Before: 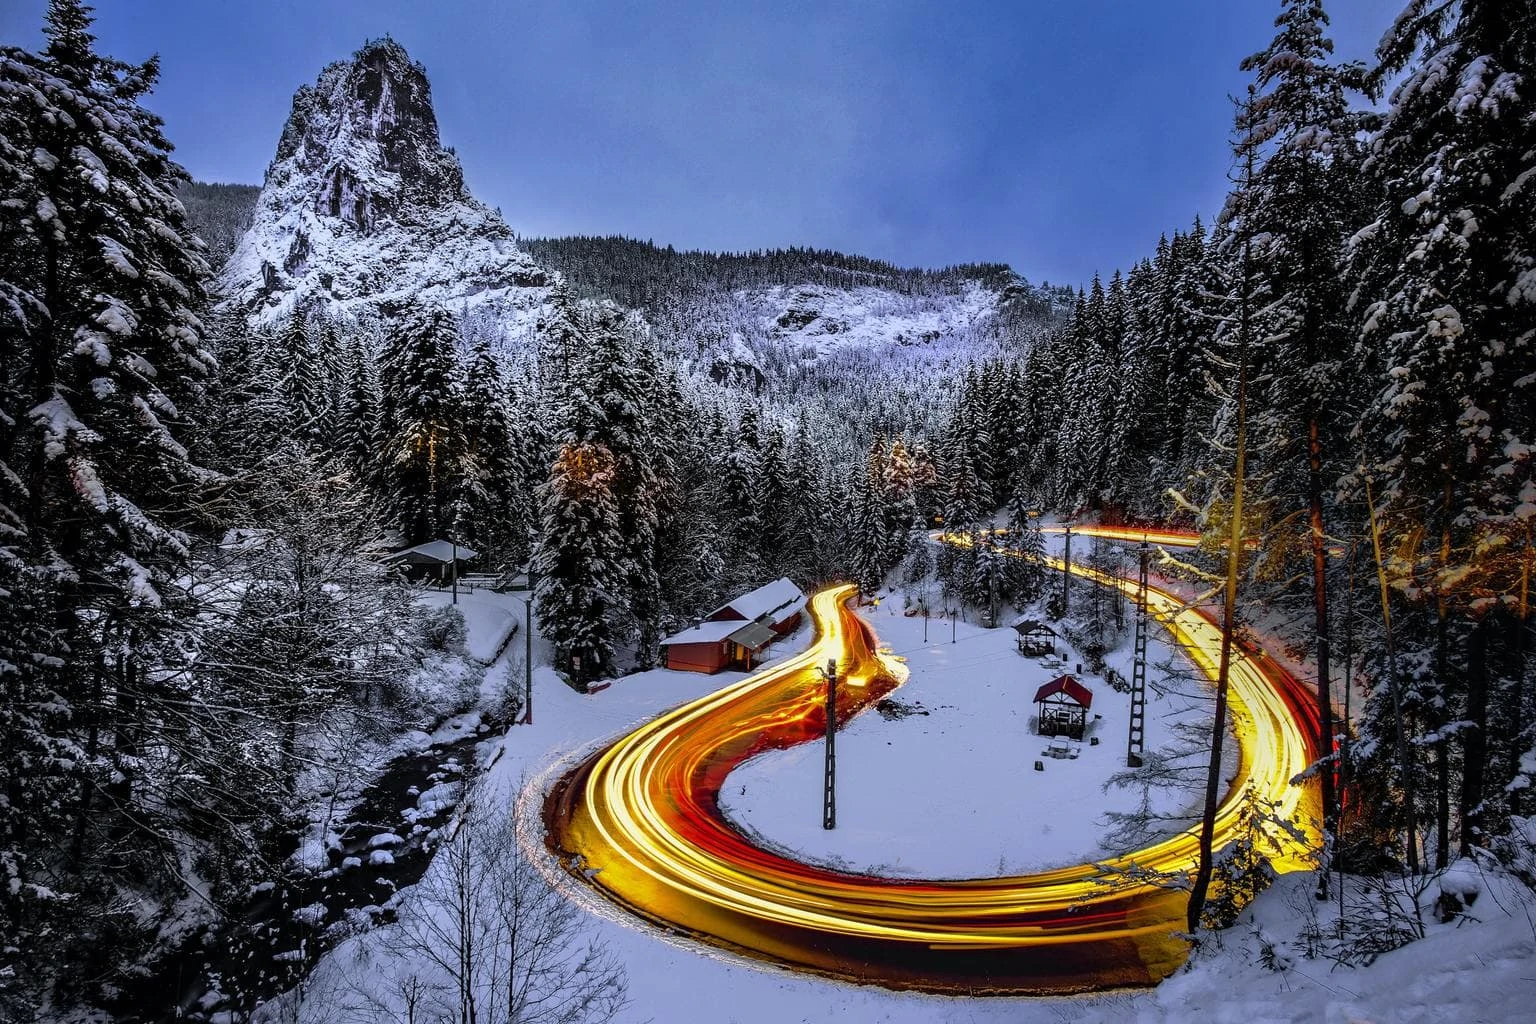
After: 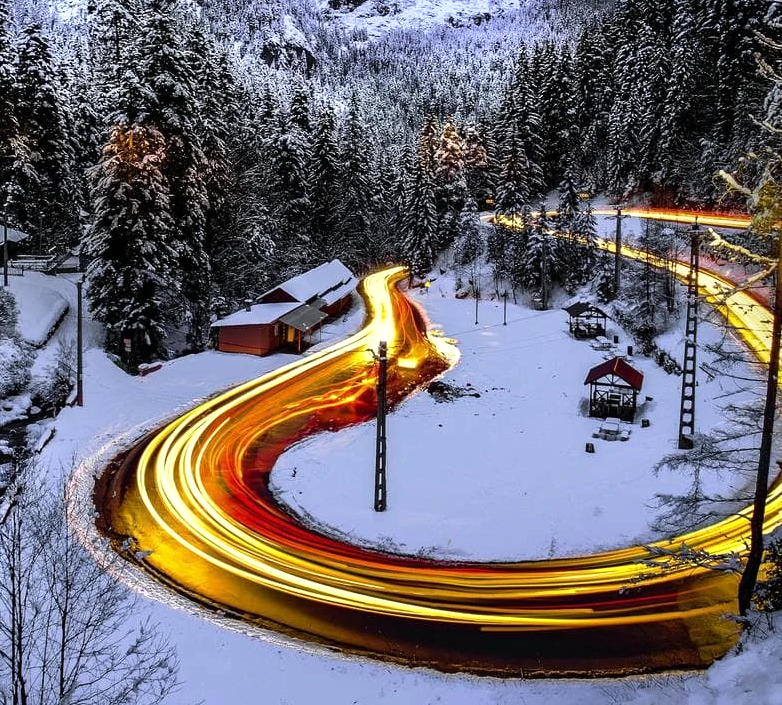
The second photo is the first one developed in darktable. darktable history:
crop and rotate: left 29.237%, top 31.152%, right 19.807%
tone equalizer: -8 EV -0.417 EV, -7 EV -0.389 EV, -6 EV -0.333 EV, -5 EV -0.222 EV, -3 EV 0.222 EV, -2 EV 0.333 EV, -1 EV 0.389 EV, +0 EV 0.417 EV, edges refinement/feathering 500, mask exposure compensation -1.57 EV, preserve details no
